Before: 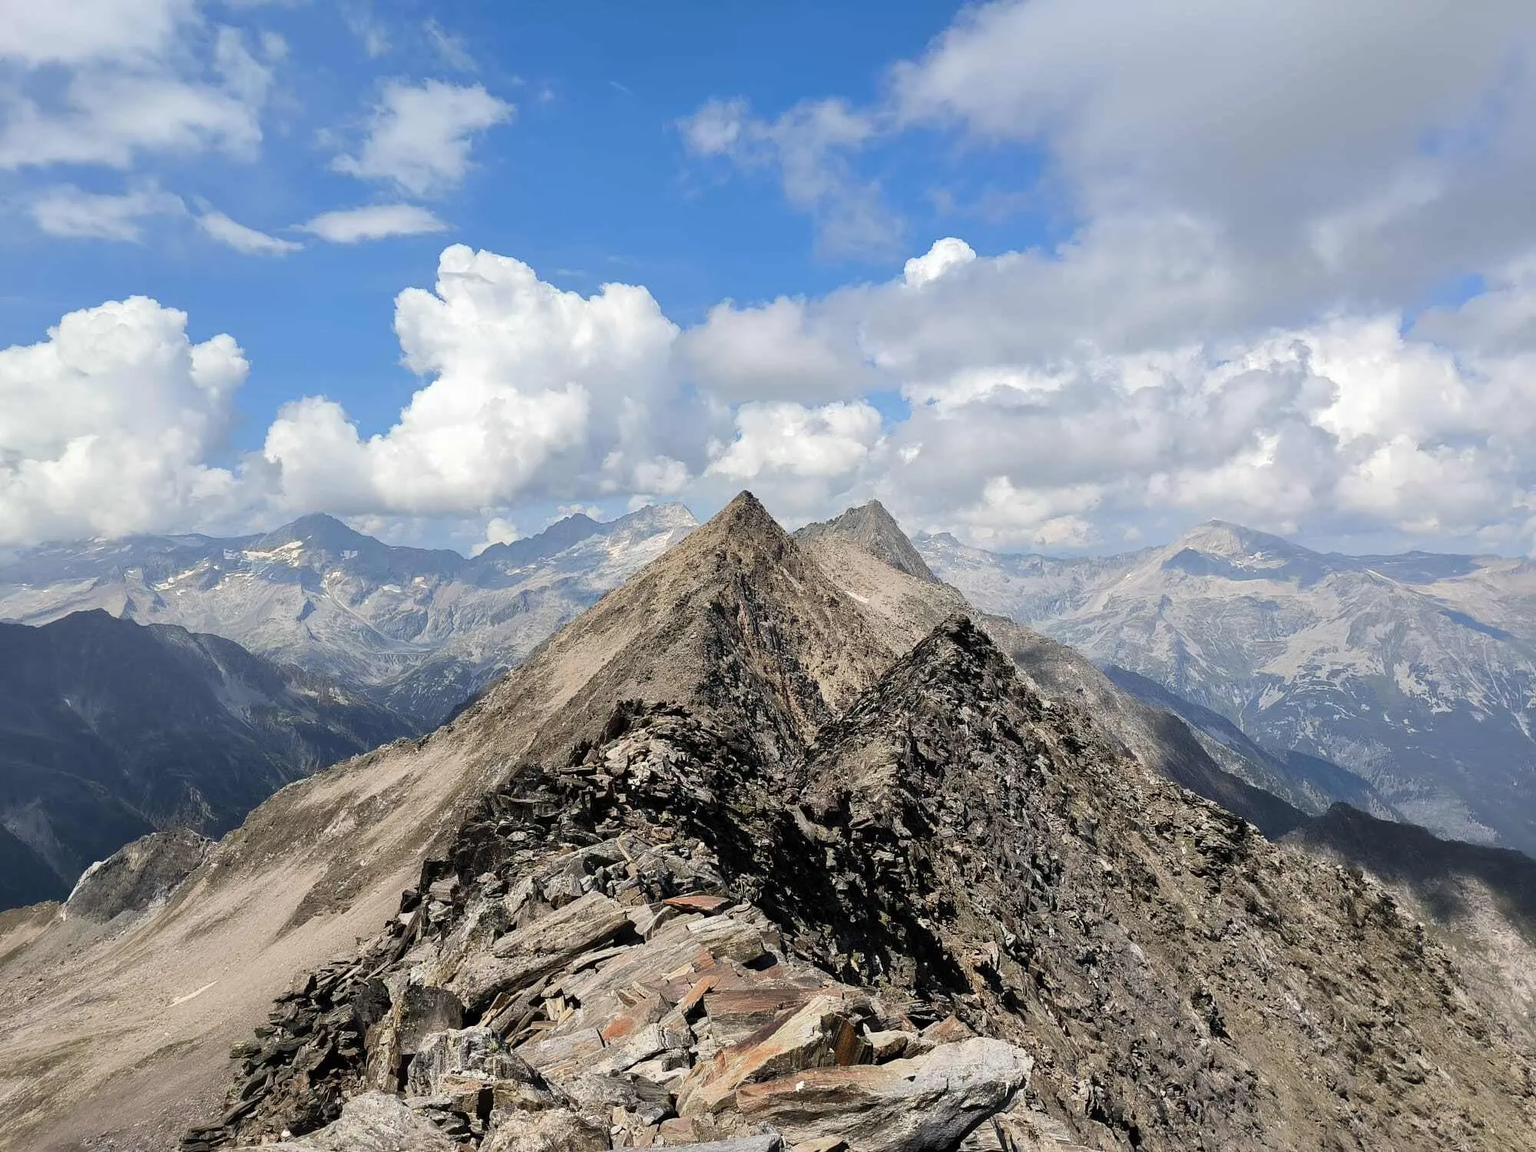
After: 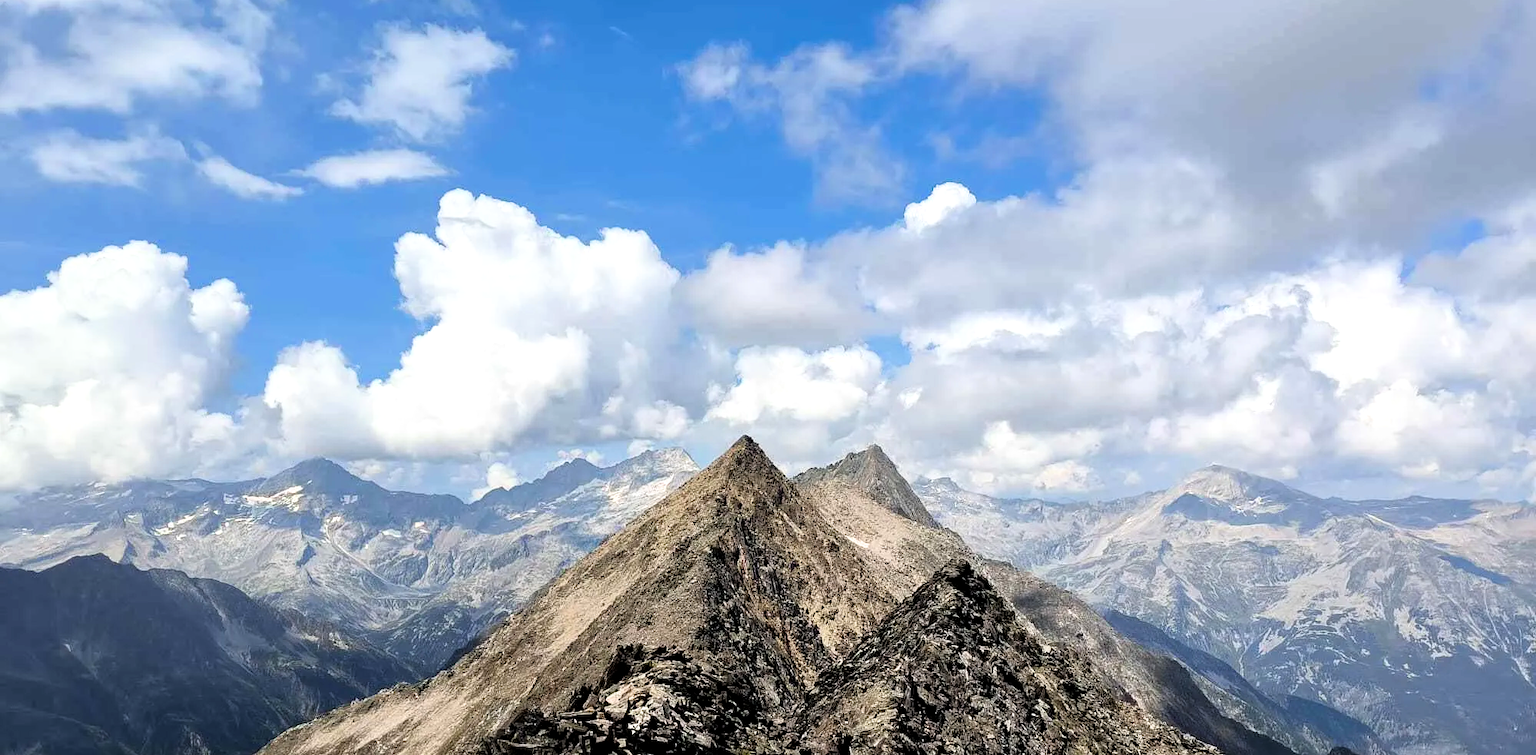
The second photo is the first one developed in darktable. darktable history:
filmic rgb: white relative exposure 2.34 EV, hardness 6.59
local contrast: highlights 100%, shadows 100%, detail 120%, midtone range 0.2
color balance rgb: perceptual saturation grading › global saturation 20%, global vibrance 20%
crop and rotate: top 4.848%, bottom 29.503%
